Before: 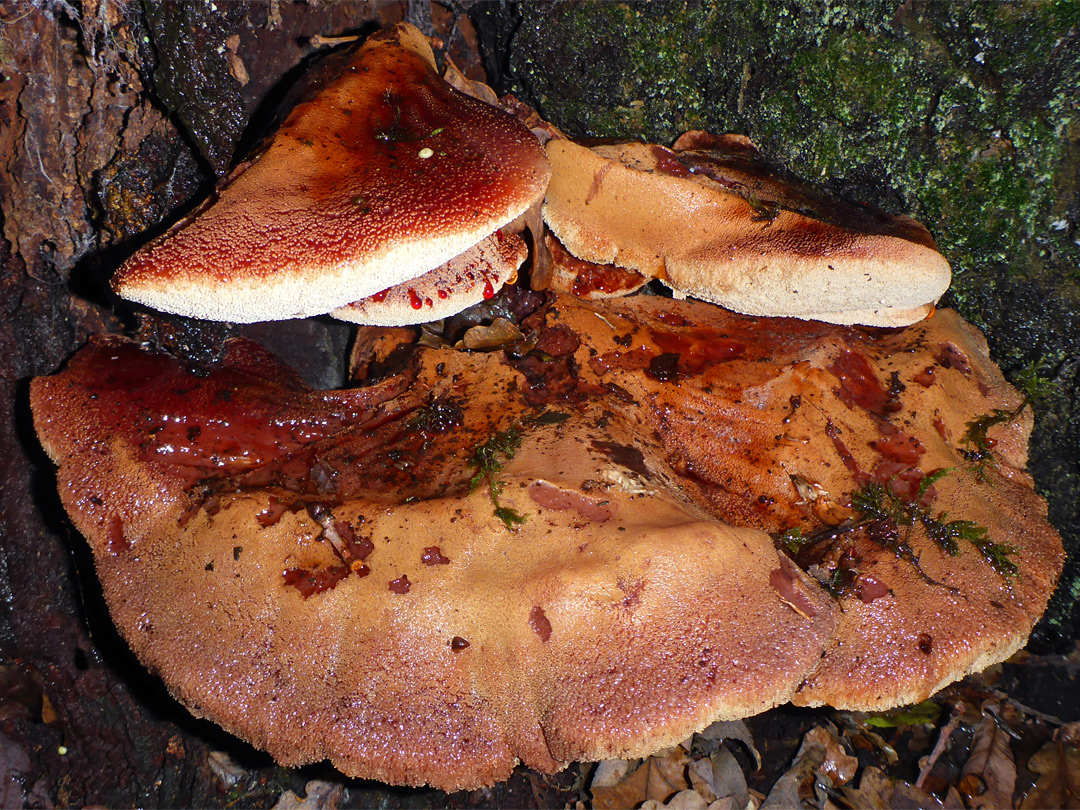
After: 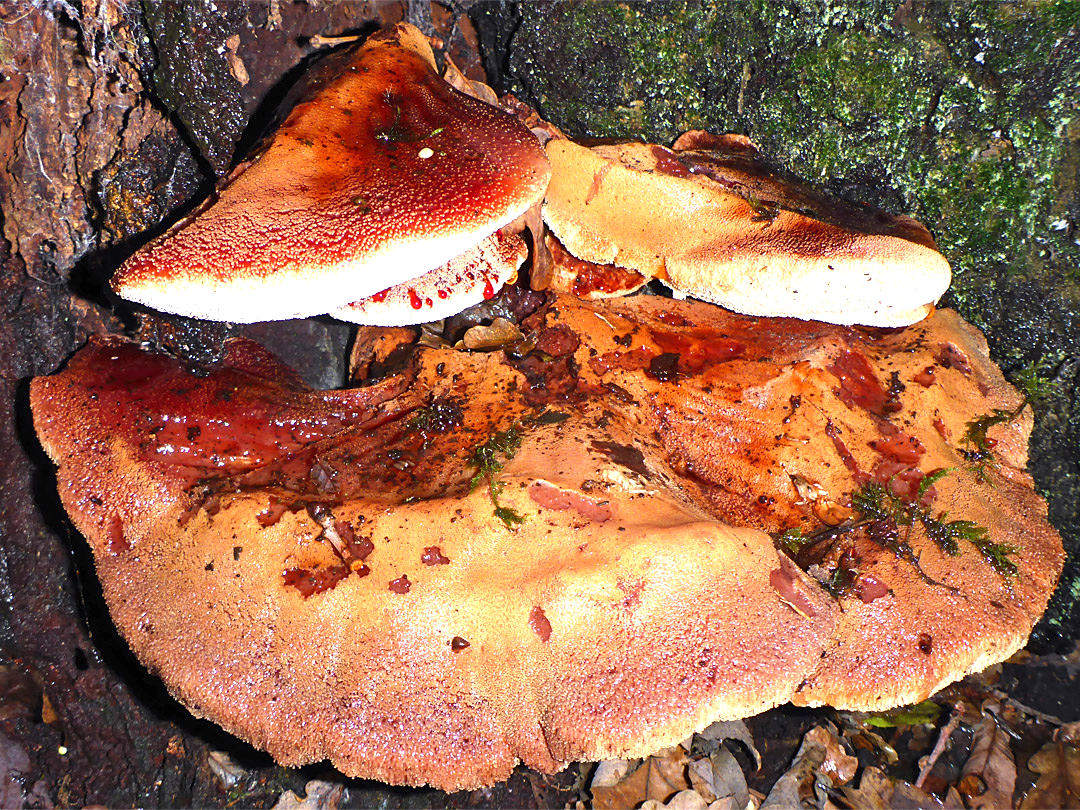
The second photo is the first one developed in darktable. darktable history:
sharpen: amount 0.2
exposure: exposure 1.2 EV, compensate highlight preservation false
